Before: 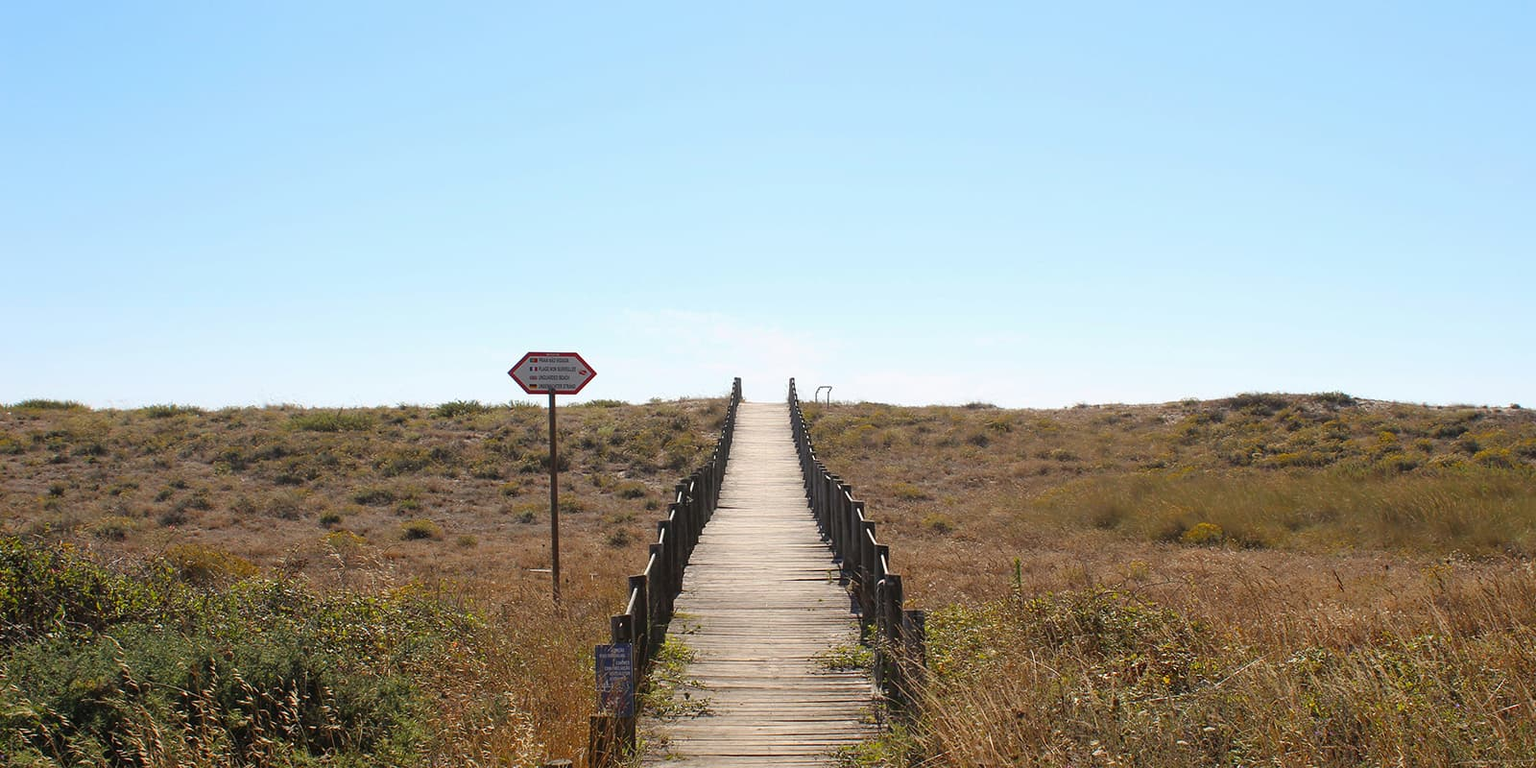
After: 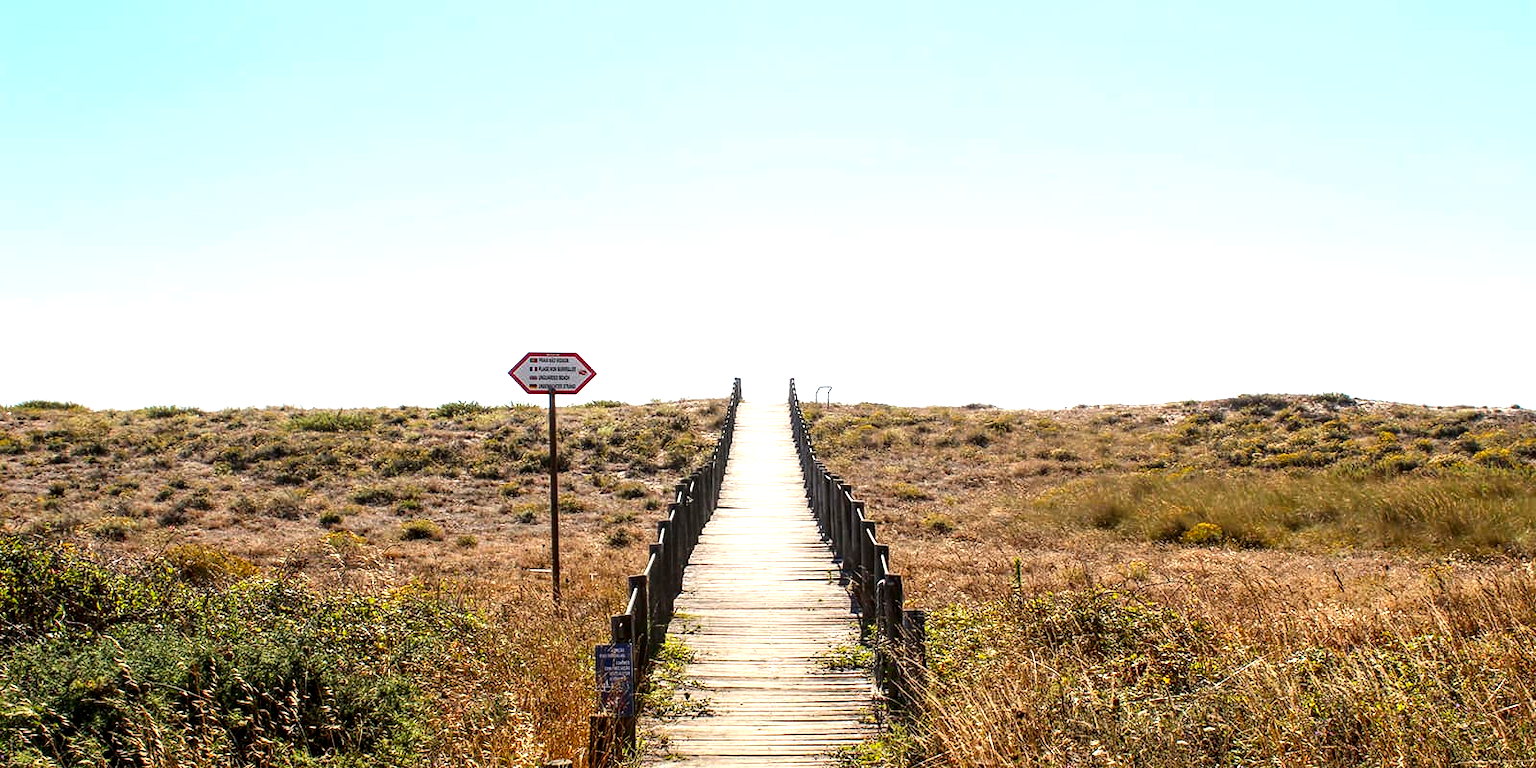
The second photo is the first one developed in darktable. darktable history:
exposure: black level correction 0, exposure 0.888 EV, compensate exposure bias true, compensate highlight preservation false
contrast brightness saturation: contrast 0.212, brightness -0.11, saturation 0.208
local contrast: detail 150%
